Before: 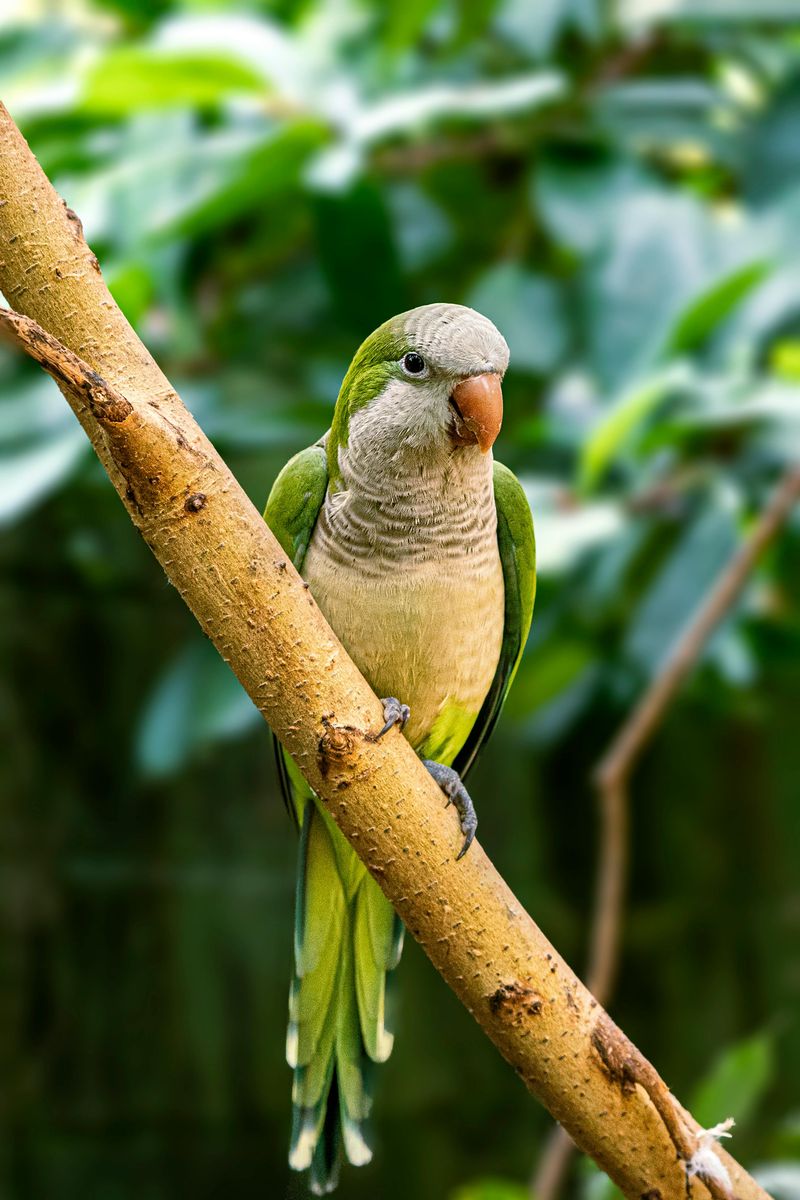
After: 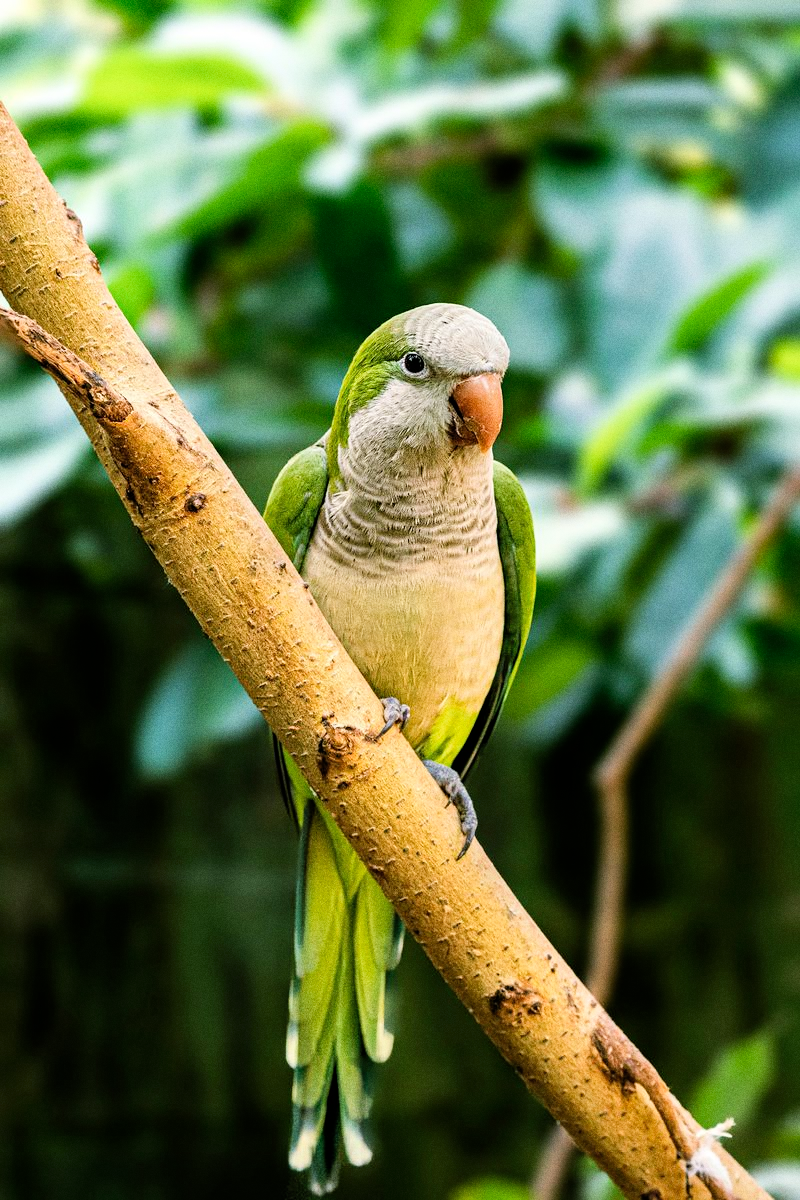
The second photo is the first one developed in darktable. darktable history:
levels: mode automatic
grain: on, module defaults
filmic rgb: black relative exposure -7.65 EV, white relative exposure 4.56 EV, hardness 3.61
